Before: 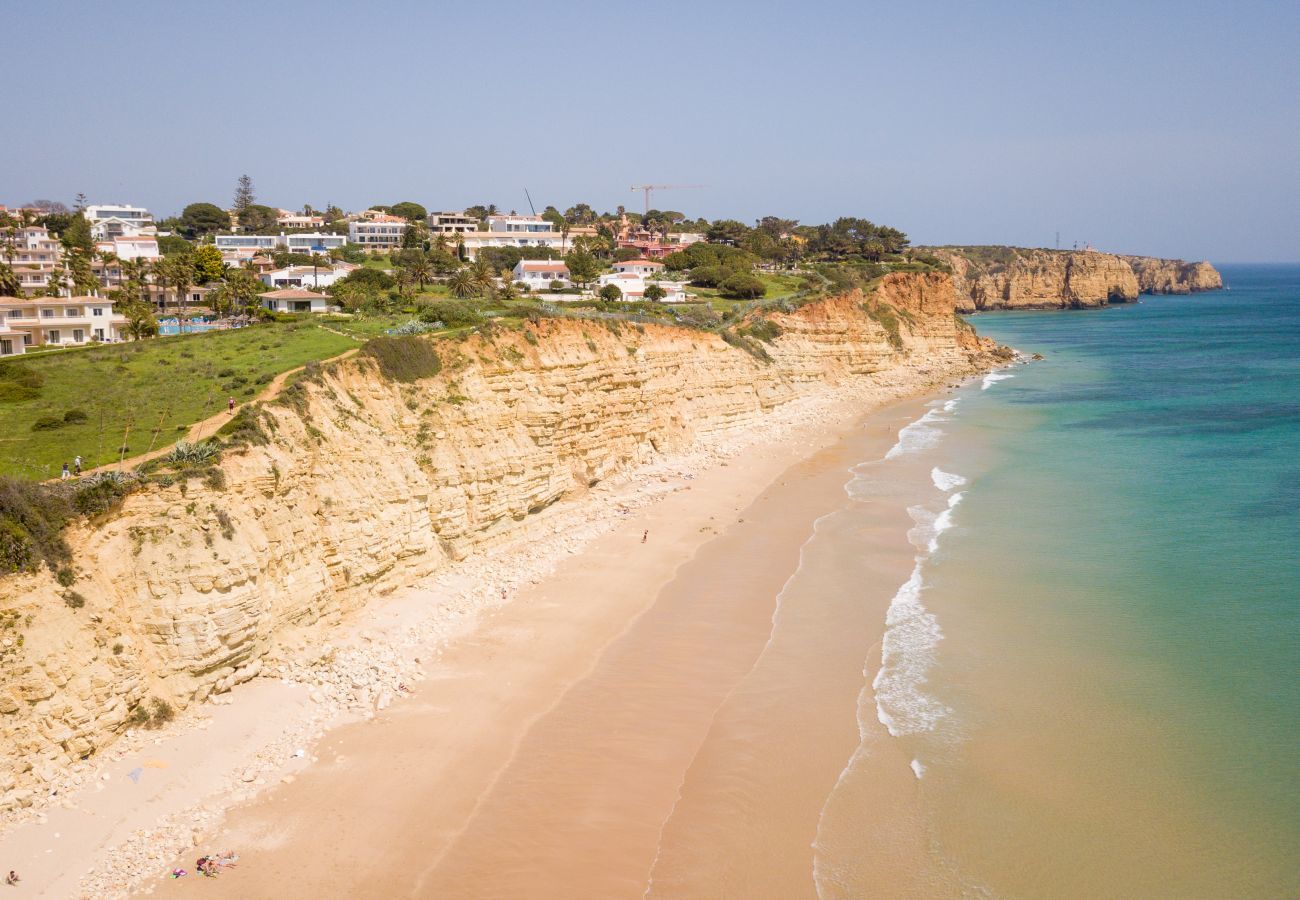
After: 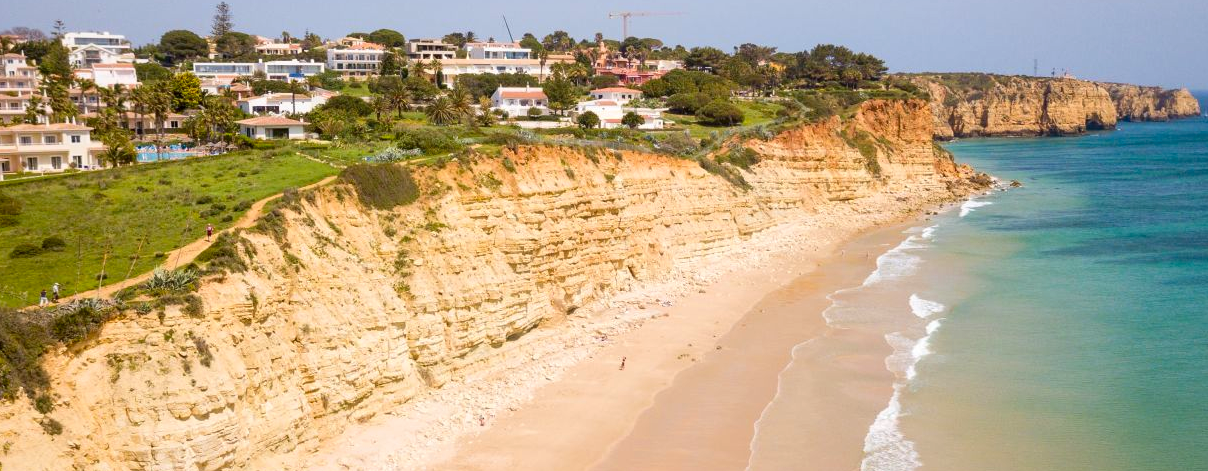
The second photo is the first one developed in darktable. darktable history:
crop: left 1.744%, top 19.225%, right 5.069%, bottom 28.357%
tone equalizer: -7 EV 0.13 EV, smoothing diameter 25%, edges refinement/feathering 10, preserve details guided filter
contrast brightness saturation: contrast 0.08, saturation 0.2
local contrast: mode bilateral grid, contrast 20, coarseness 50, detail 120%, midtone range 0.2
color balance: mode lift, gamma, gain (sRGB)
